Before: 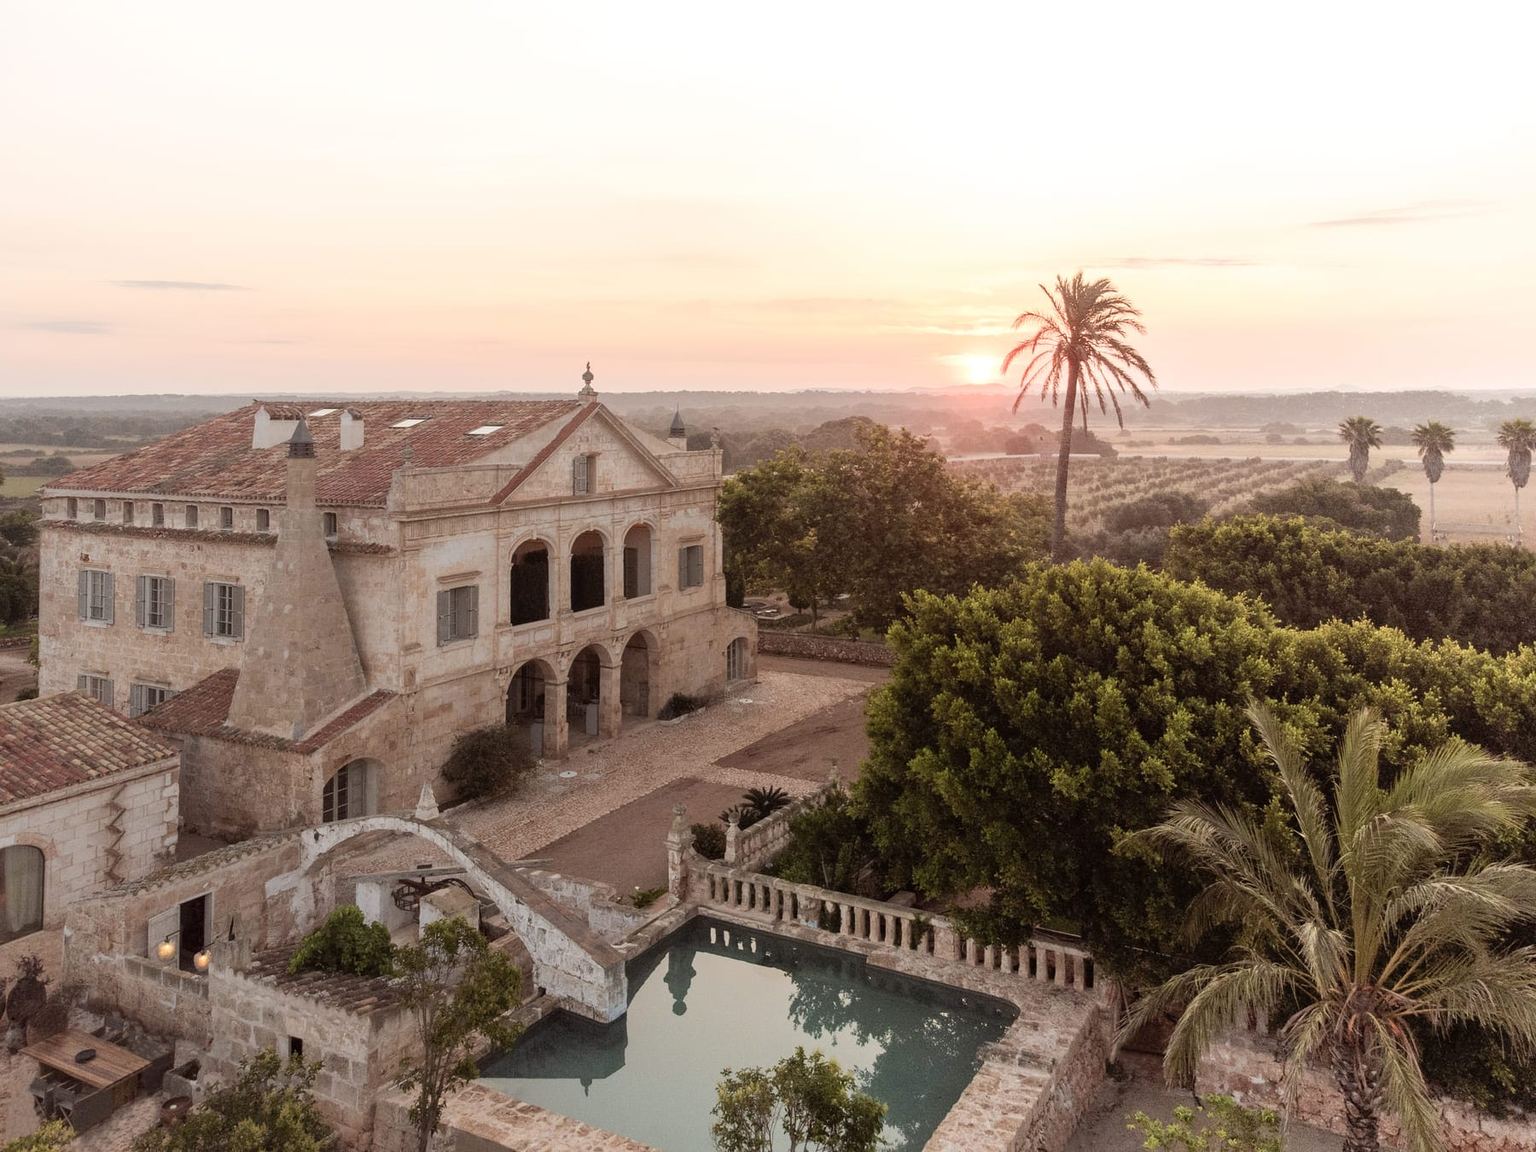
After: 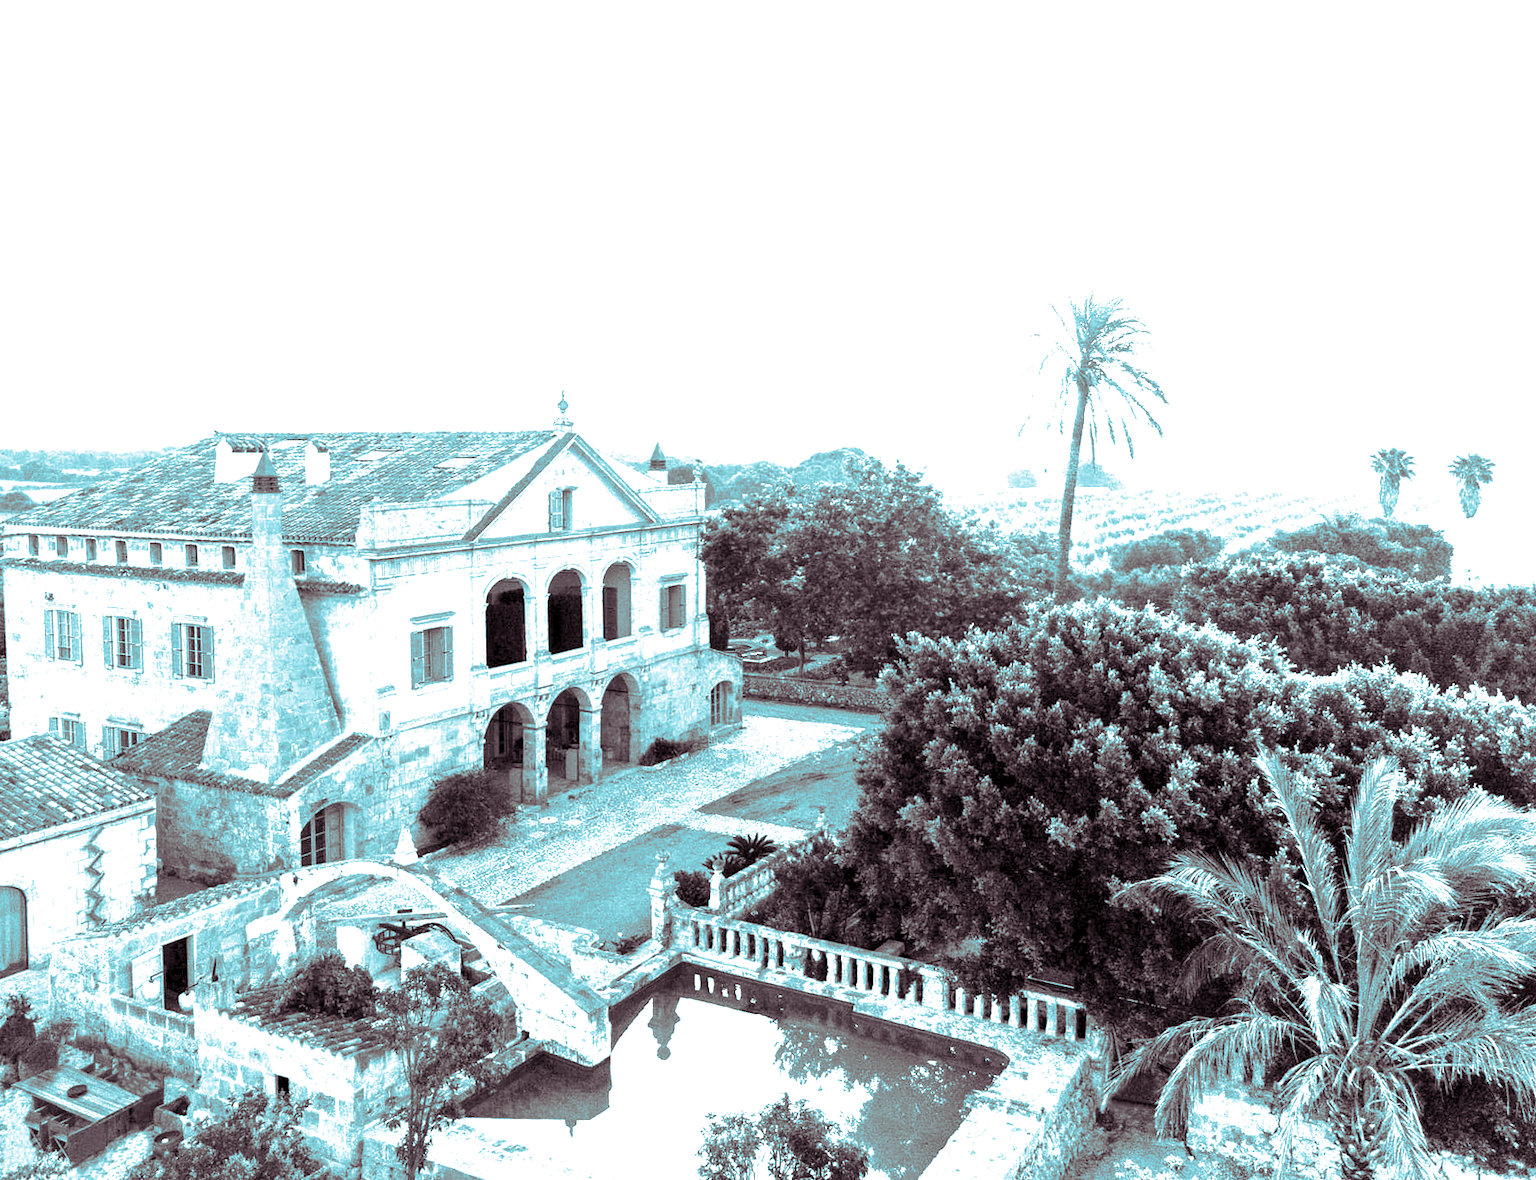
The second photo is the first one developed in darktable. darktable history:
local contrast: highlights 123%, shadows 126%, detail 140%, midtone range 0.254
split-toning: shadows › hue 327.6°, highlights › hue 198°, highlights › saturation 0.55, balance -21.25, compress 0%
monochrome: a 32, b 64, size 2.3
exposure: exposure 2 EV, compensate exposure bias true, compensate highlight preservation false
rotate and perspective: rotation 0.074°, lens shift (vertical) 0.096, lens shift (horizontal) -0.041, crop left 0.043, crop right 0.952, crop top 0.024, crop bottom 0.979
